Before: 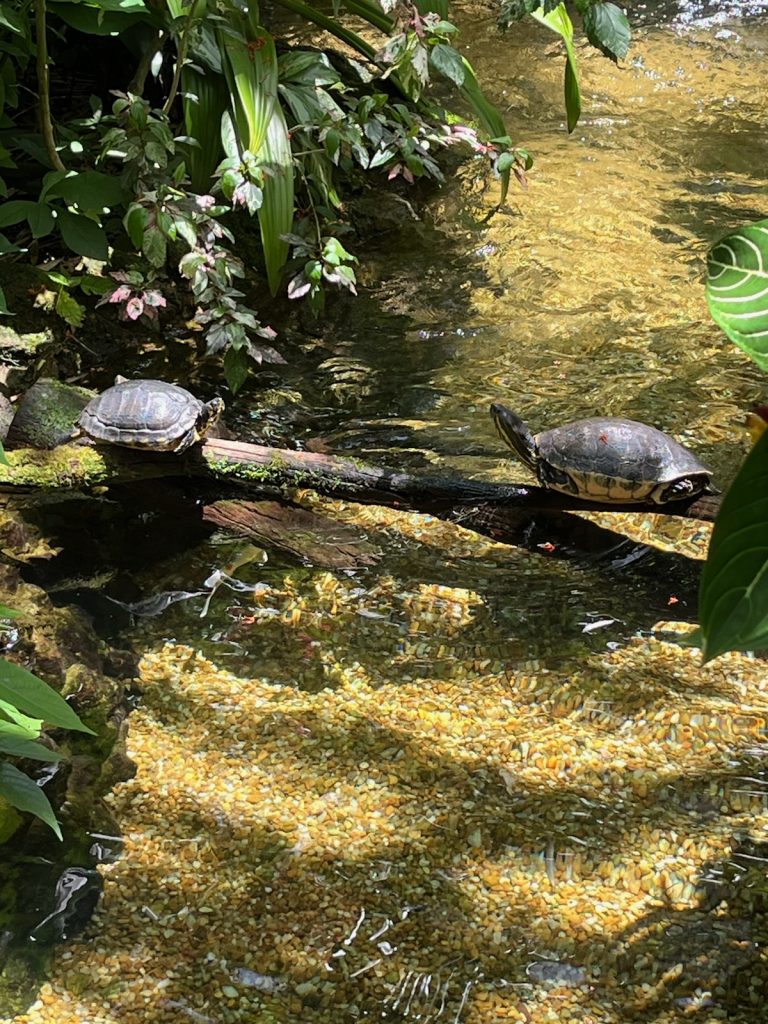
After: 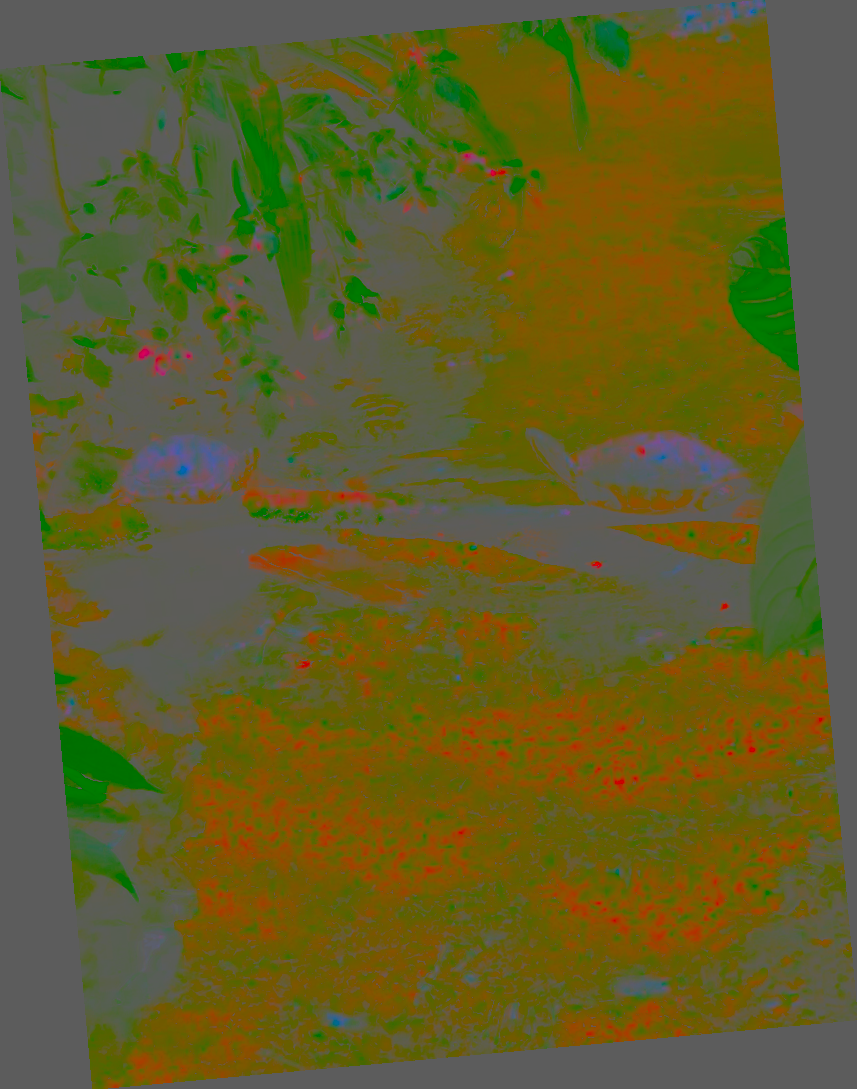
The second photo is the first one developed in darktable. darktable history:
contrast brightness saturation: contrast -0.99, brightness -0.17, saturation 0.75
exposure: black level correction -0.028, compensate highlight preservation false
tone equalizer: -8 EV -1.08 EV, -7 EV -1.01 EV, -6 EV -0.867 EV, -5 EV -0.578 EV, -3 EV 0.578 EV, -2 EV 0.867 EV, -1 EV 1.01 EV, +0 EV 1.08 EV, edges refinement/feathering 500, mask exposure compensation -1.57 EV, preserve details no
color balance rgb: linear chroma grading › global chroma 9%, perceptual saturation grading › global saturation 36%, perceptual saturation grading › shadows 35%, perceptual brilliance grading › global brilliance 15%, perceptual brilliance grading › shadows -35%, global vibrance 15%
sharpen: on, module defaults
rotate and perspective: rotation -5.2°, automatic cropping off
